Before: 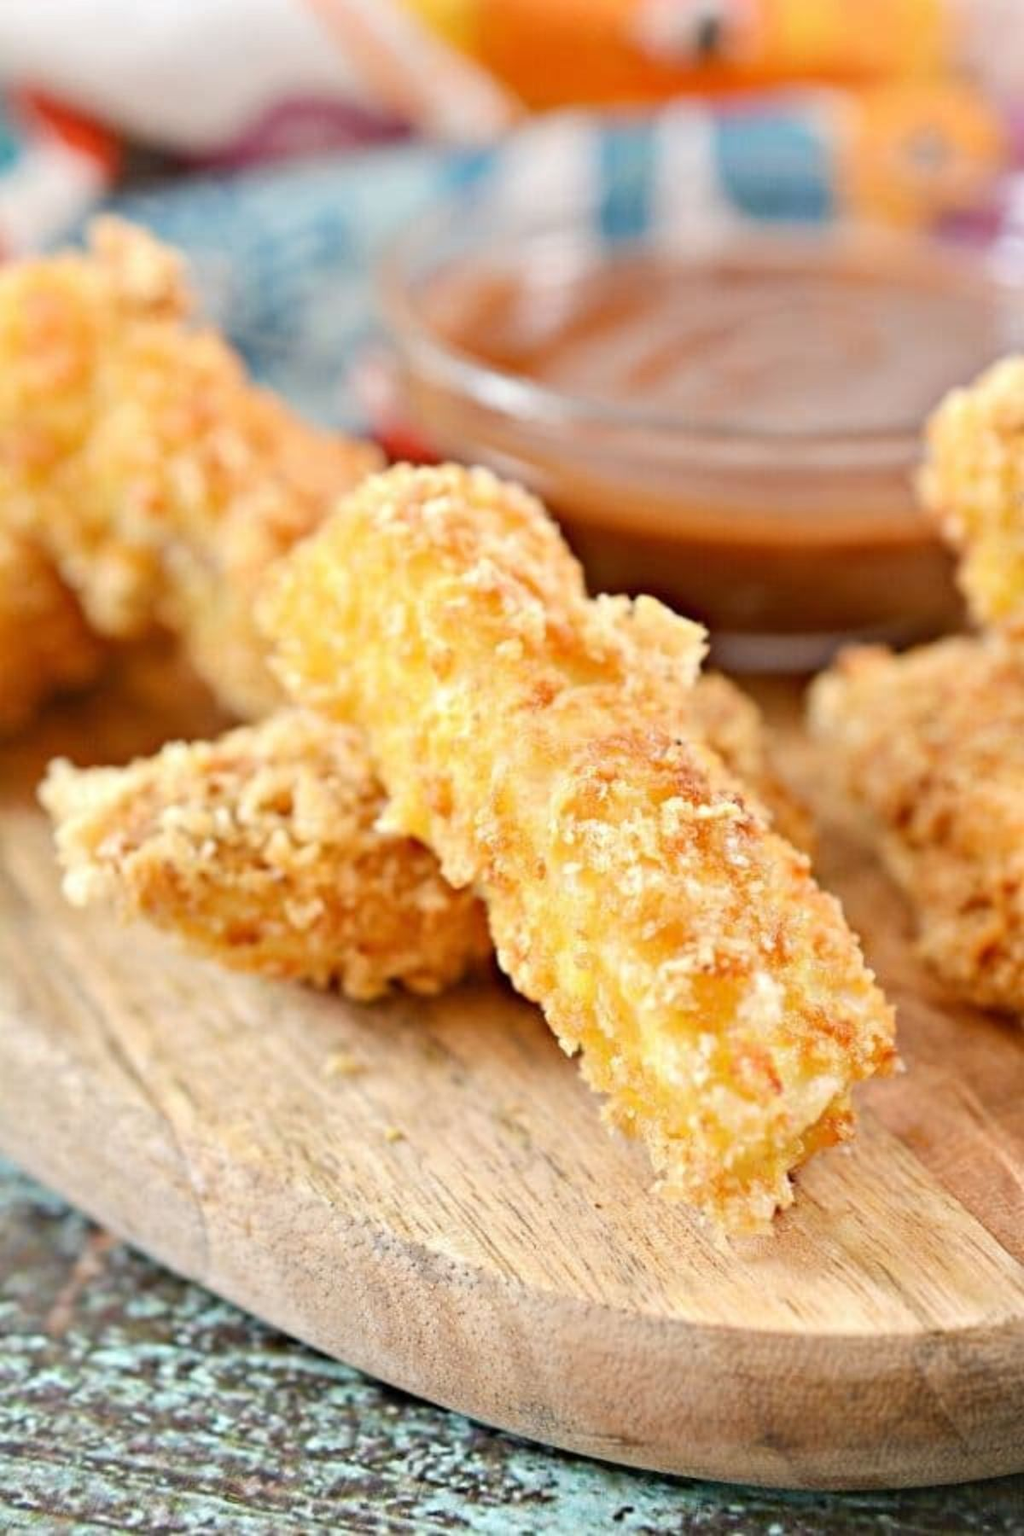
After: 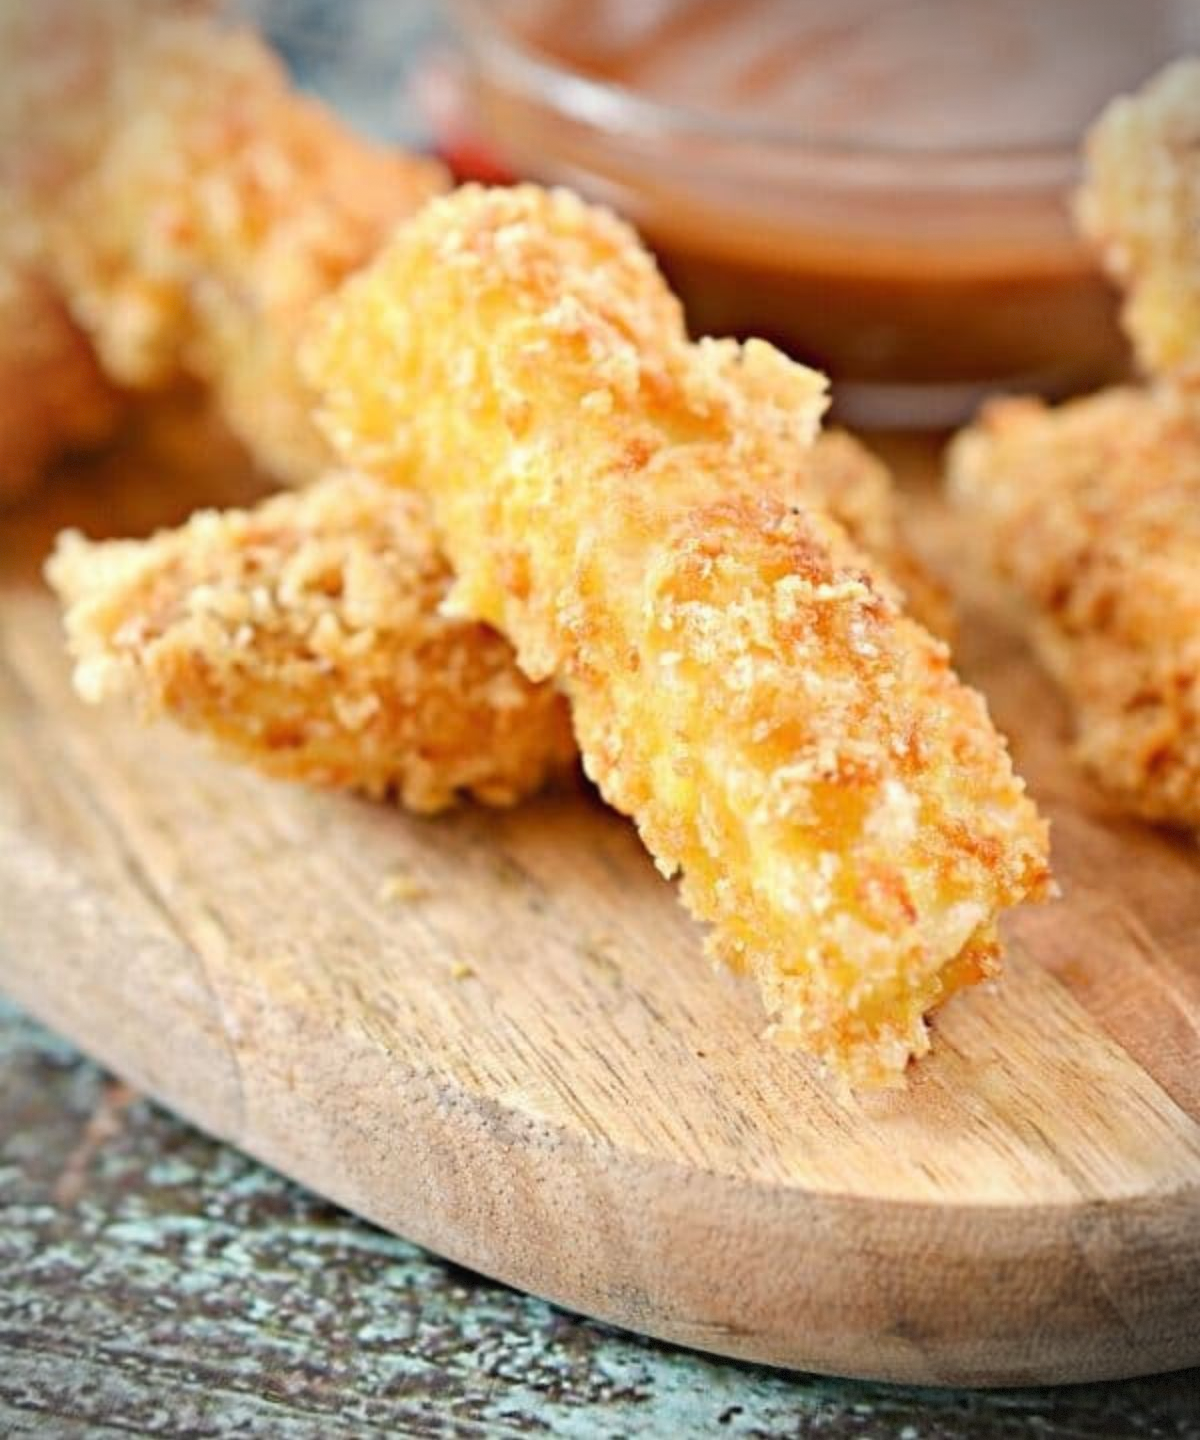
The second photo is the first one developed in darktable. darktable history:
vignetting: dithering 8-bit output, unbound false
contrast equalizer: y [[0.5, 0.5, 0.468, 0.5, 0.5, 0.5], [0.5 ×6], [0.5 ×6], [0 ×6], [0 ×6]]
crop and rotate: top 19.998%
